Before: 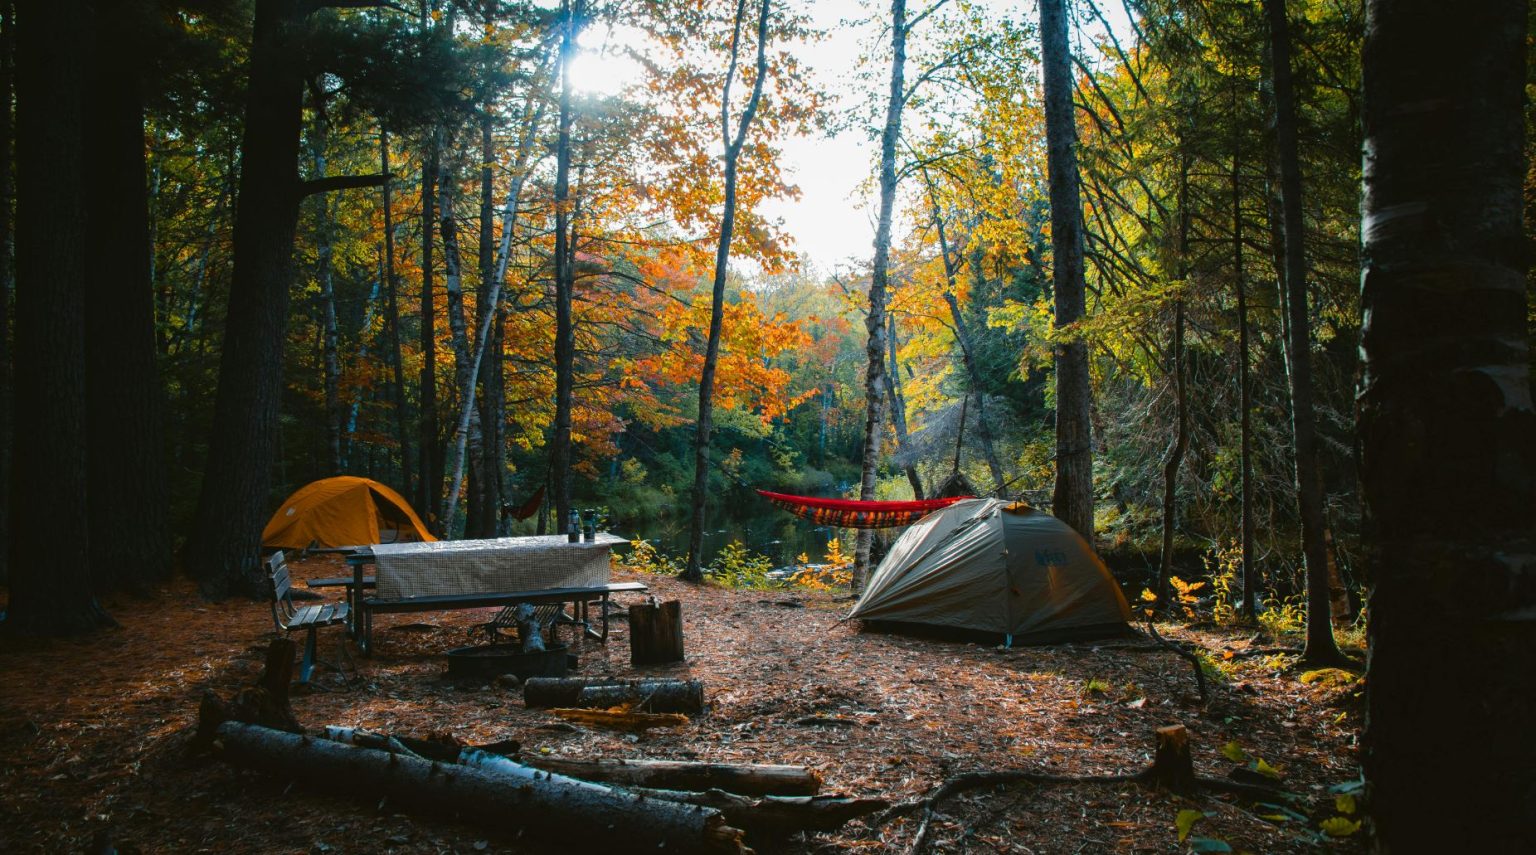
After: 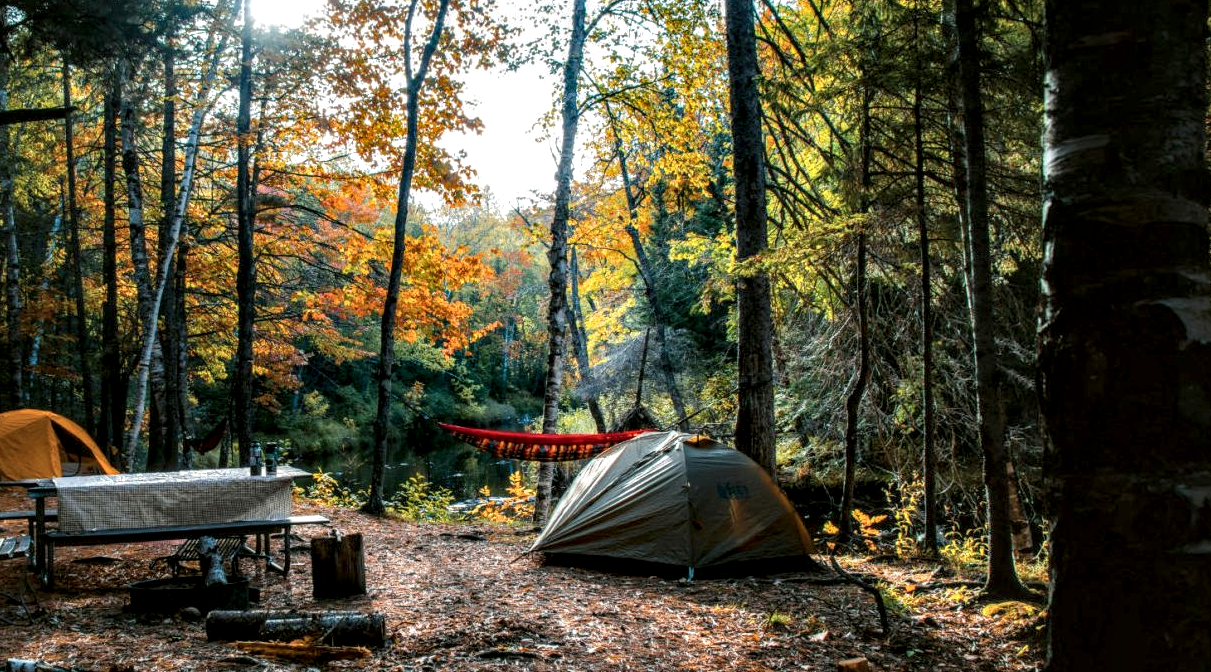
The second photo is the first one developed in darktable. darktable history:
crop and rotate: left 20.74%, top 7.912%, right 0.375%, bottom 13.378%
exposure: compensate highlight preservation false
local contrast: highlights 19%, detail 186%
shadows and highlights: shadows 30
